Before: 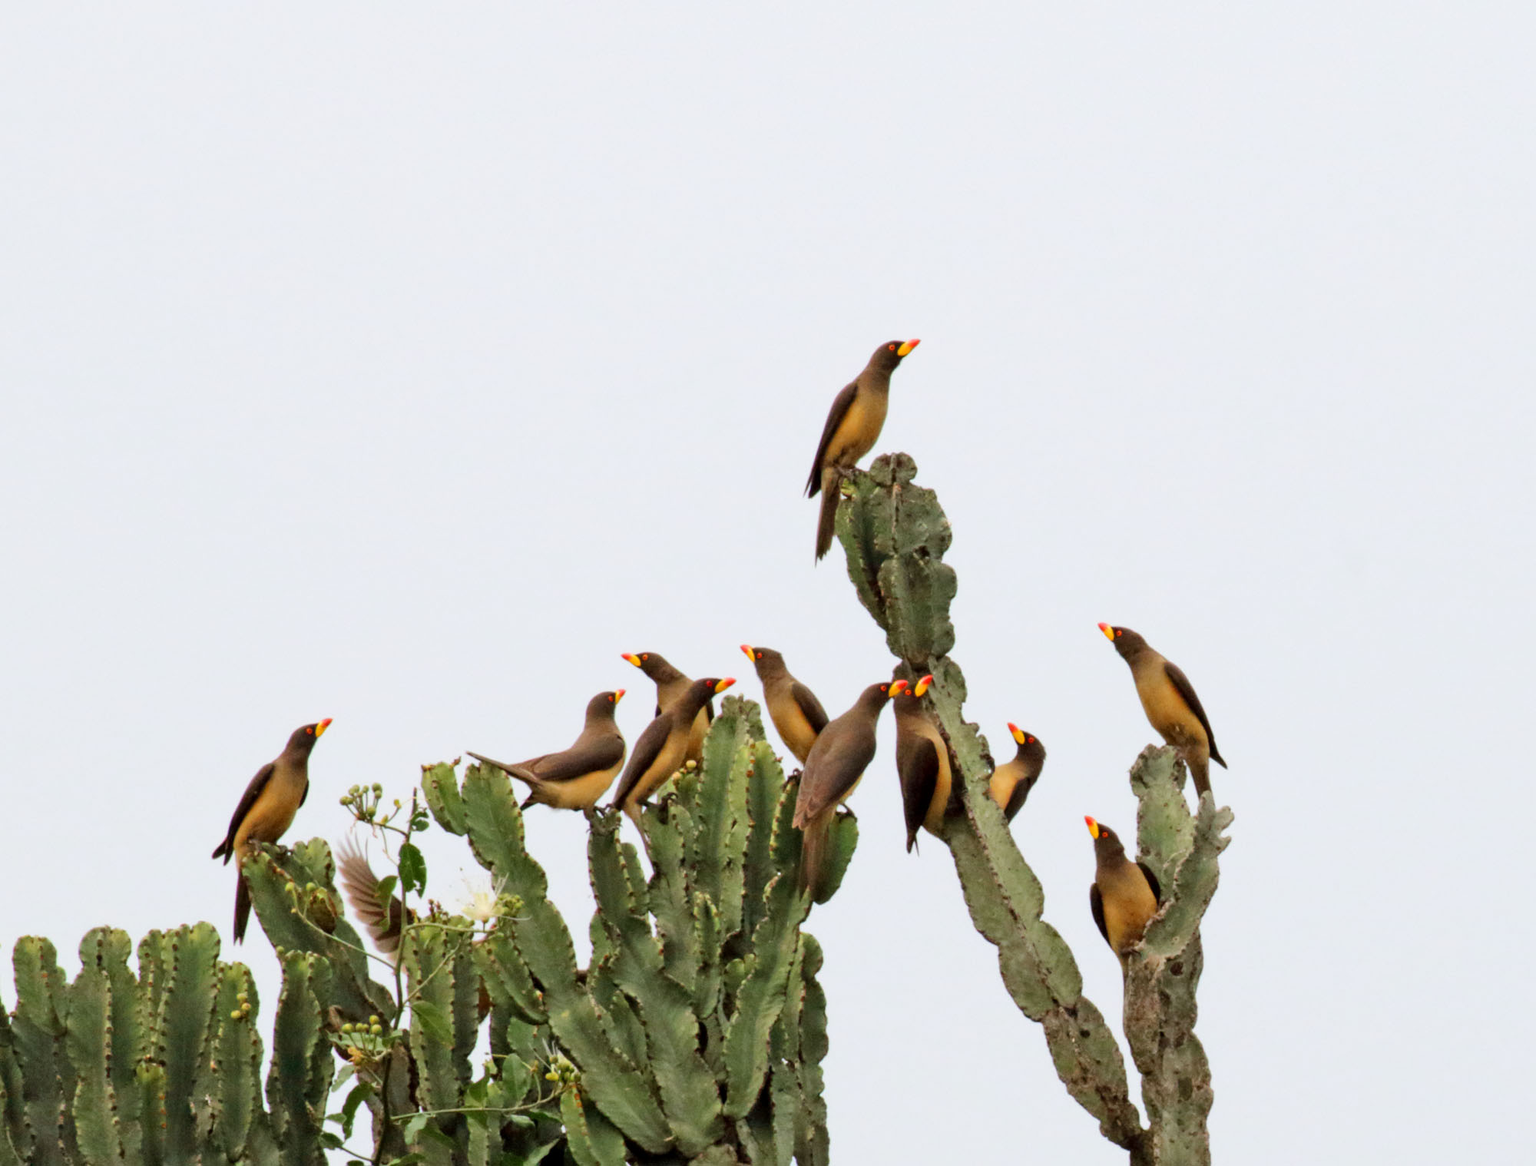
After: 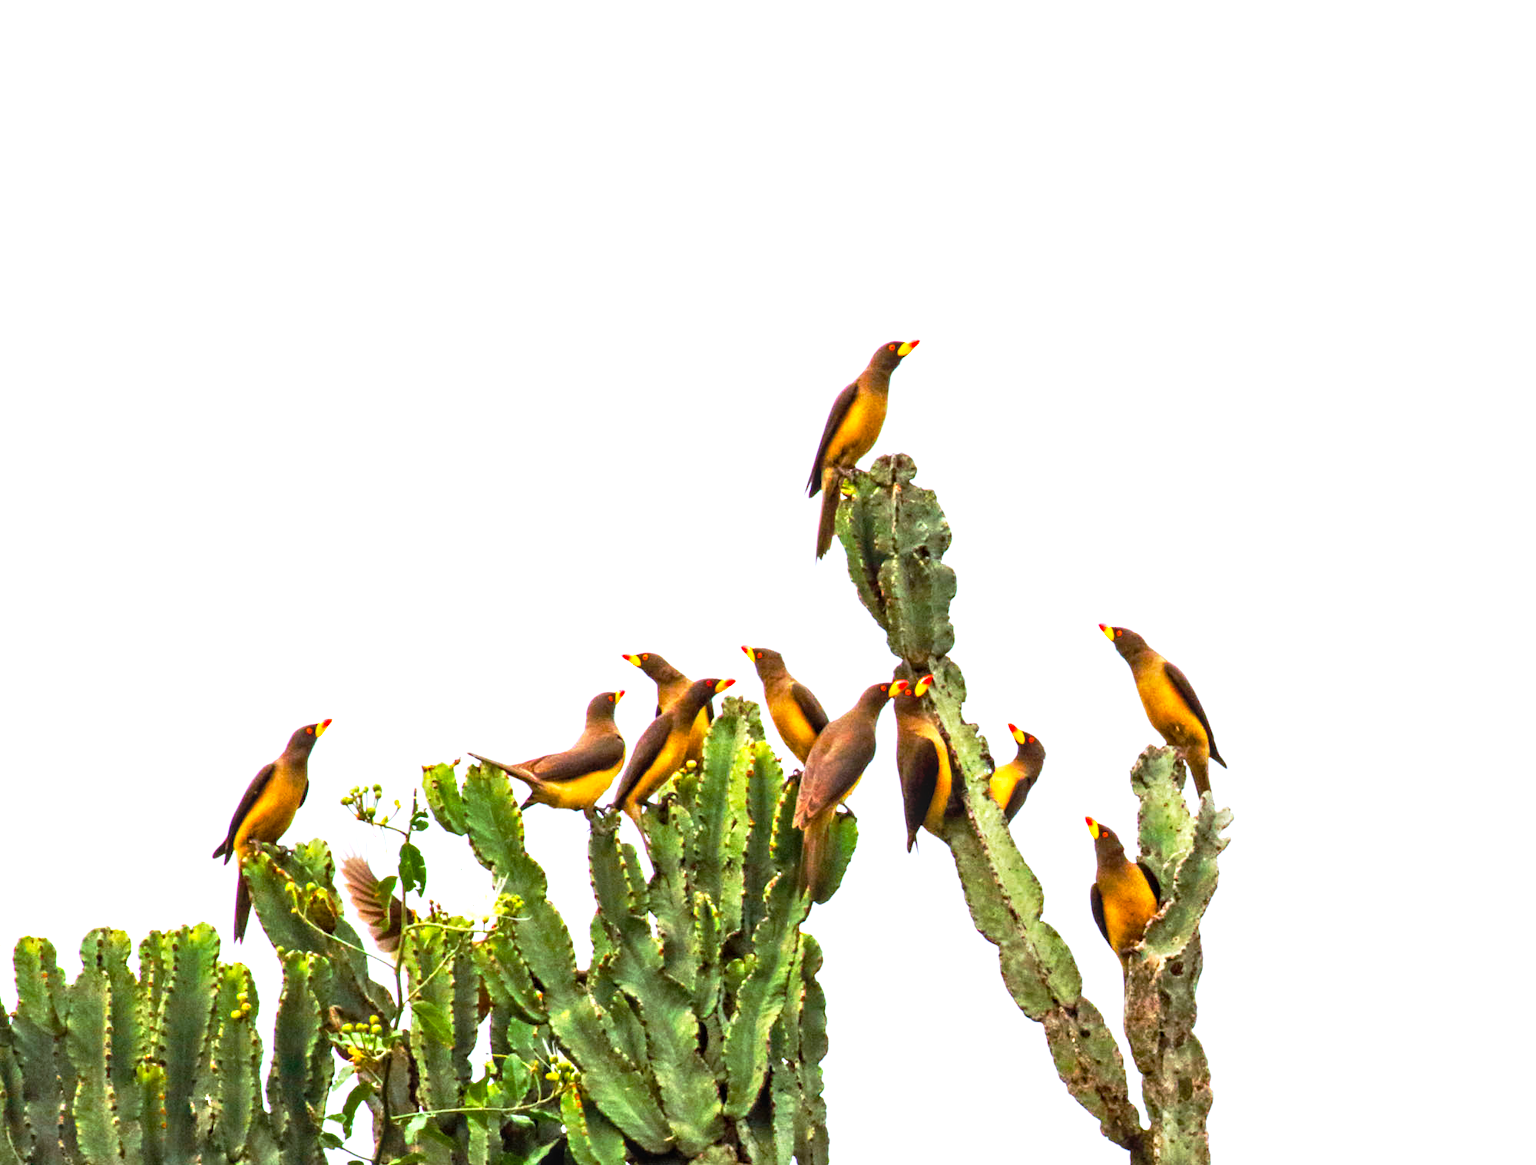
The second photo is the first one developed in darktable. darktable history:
color calibration: gray › normalize channels true, x 0.367, y 0.375, temperature 4378.22 K, gamut compression 0.009
levels: white 99.97%
base curve: curves: ch0 [(0, 0) (0.257, 0.25) (0.482, 0.586) (0.757, 0.871) (1, 1)], preserve colors none
color balance rgb: power › chroma 0.291%, power › hue 22.43°, perceptual saturation grading › global saturation 38.805%, perceptual brilliance grading › global brilliance 30.783%, global vibrance 20%
local contrast: detail 130%
